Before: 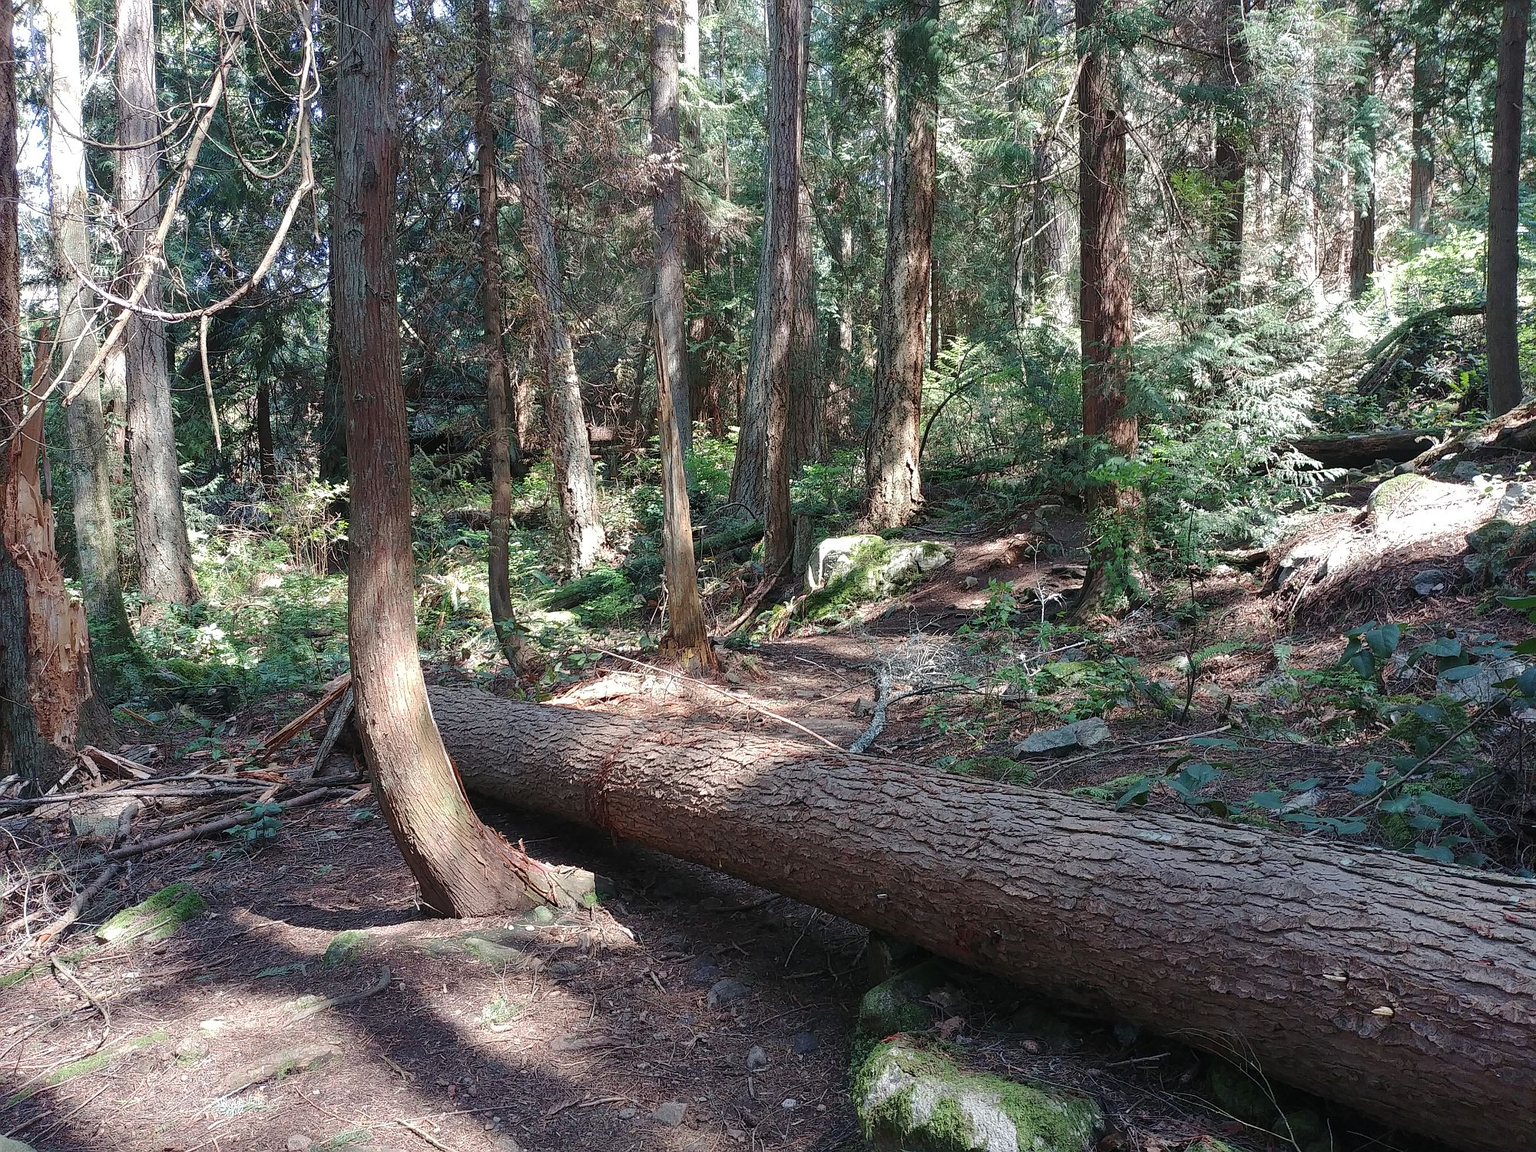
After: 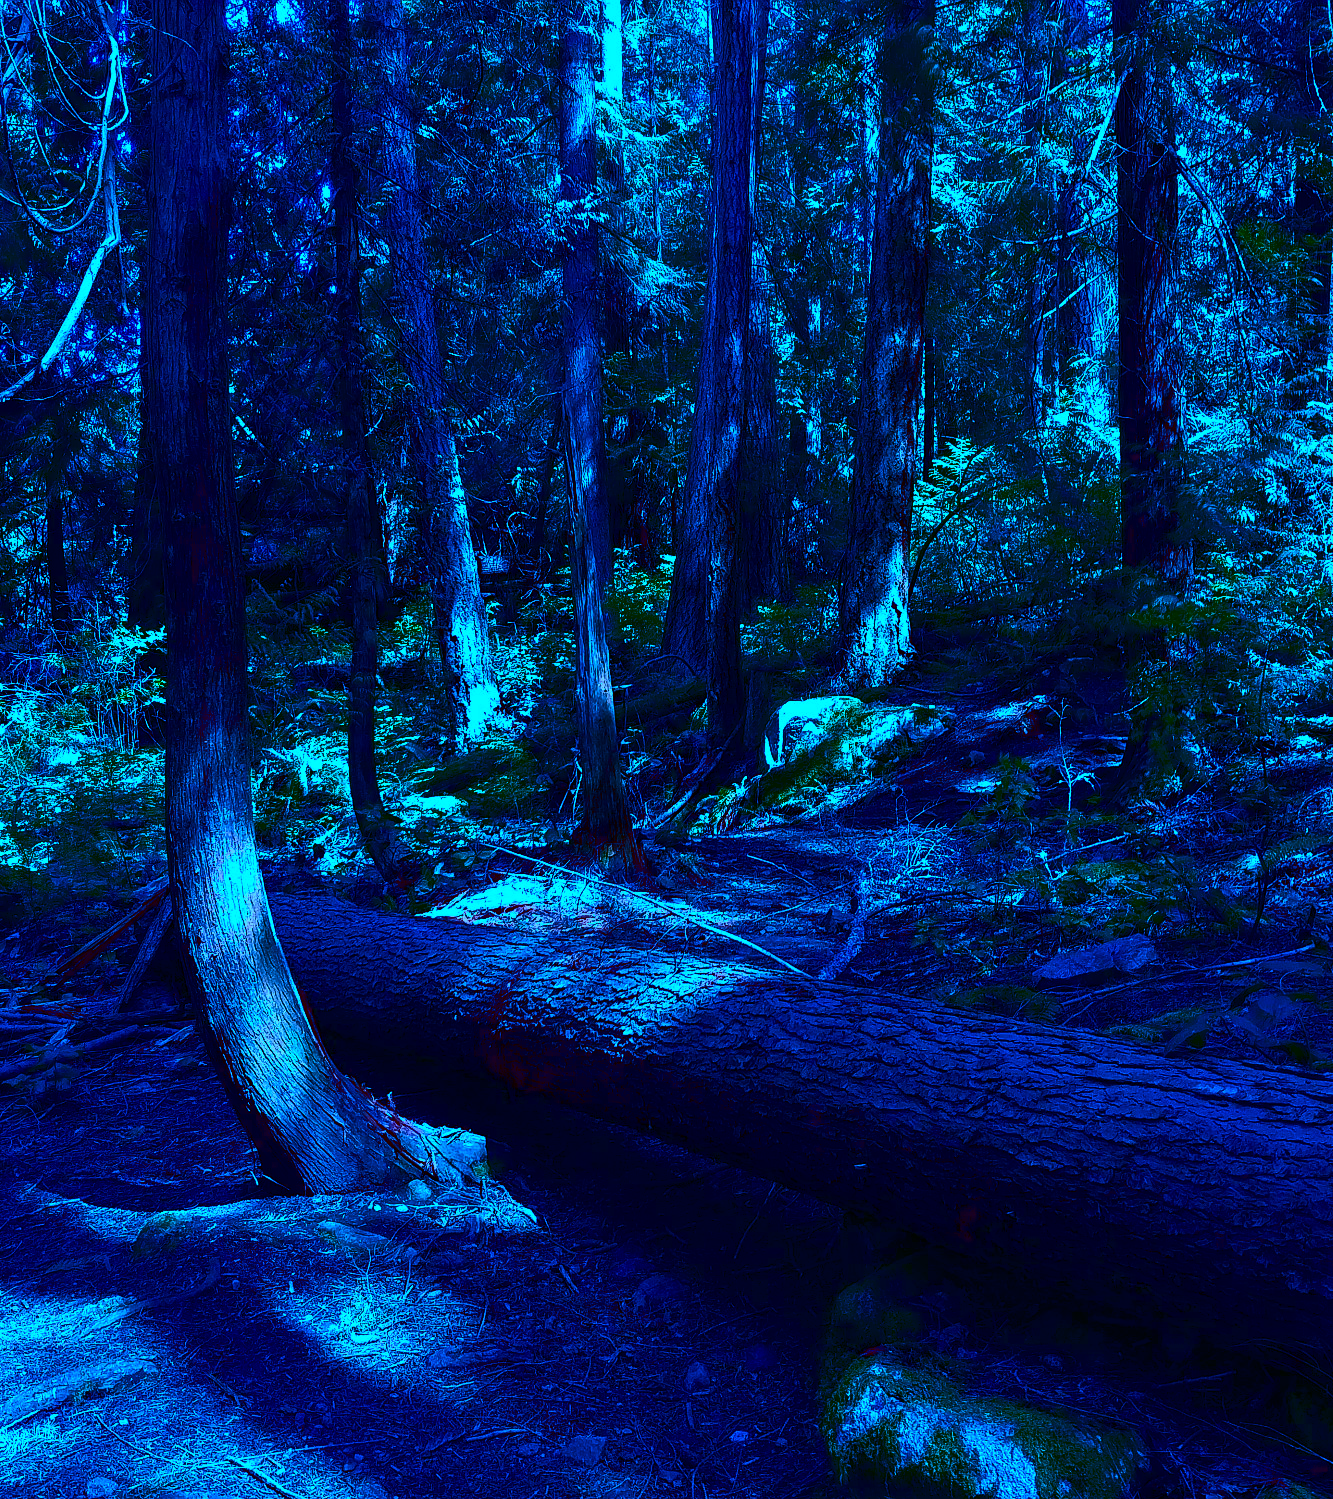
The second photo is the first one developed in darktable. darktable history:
contrast brightness saturation: brightness -1, saturation 1
crop and rotate: left 14.436%, right 18.898%
white balance: red 0.766, blue 1.537
tone curve: curves: ch0 [(0, 0) (0.114, 0.083) (0.303, 0.285) (0.447, 0.51) (0.602, 0.697) (0.772, 0.866) (0.999, 0.978)]; ch1 [(0, 0) (0.389, 0.352) (0.458, 0.433) (0.486, 0.474) (0.509, 0.505) (0.535, 0.528) (0.57, 0.579) (0.696, 0.706) (1, 1)]; ch2 [(0, 0) (0.369, 0.388) (0.449, 0.431) (0.501, 0.5) (0.528, 0.527) (0.589, 0.608) (0.697, 0.721) (1, 1)], color space Lab, independent channels, preserve colors none
